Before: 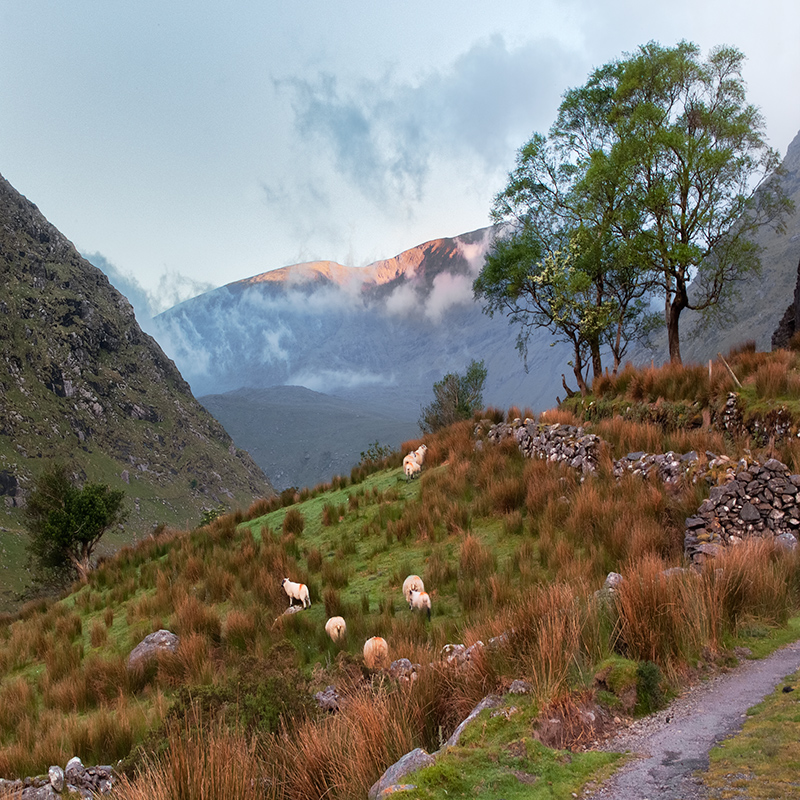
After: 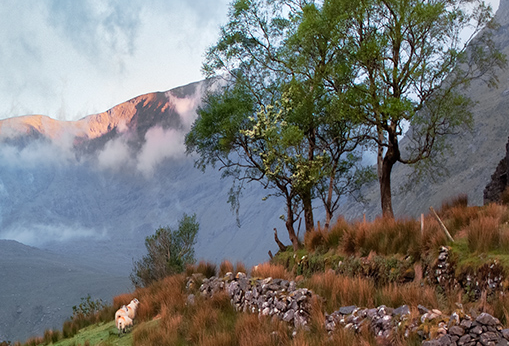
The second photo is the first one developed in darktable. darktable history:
crop: left 36.005%, top 18.293%, right 0.31%, bottom 38.444%
